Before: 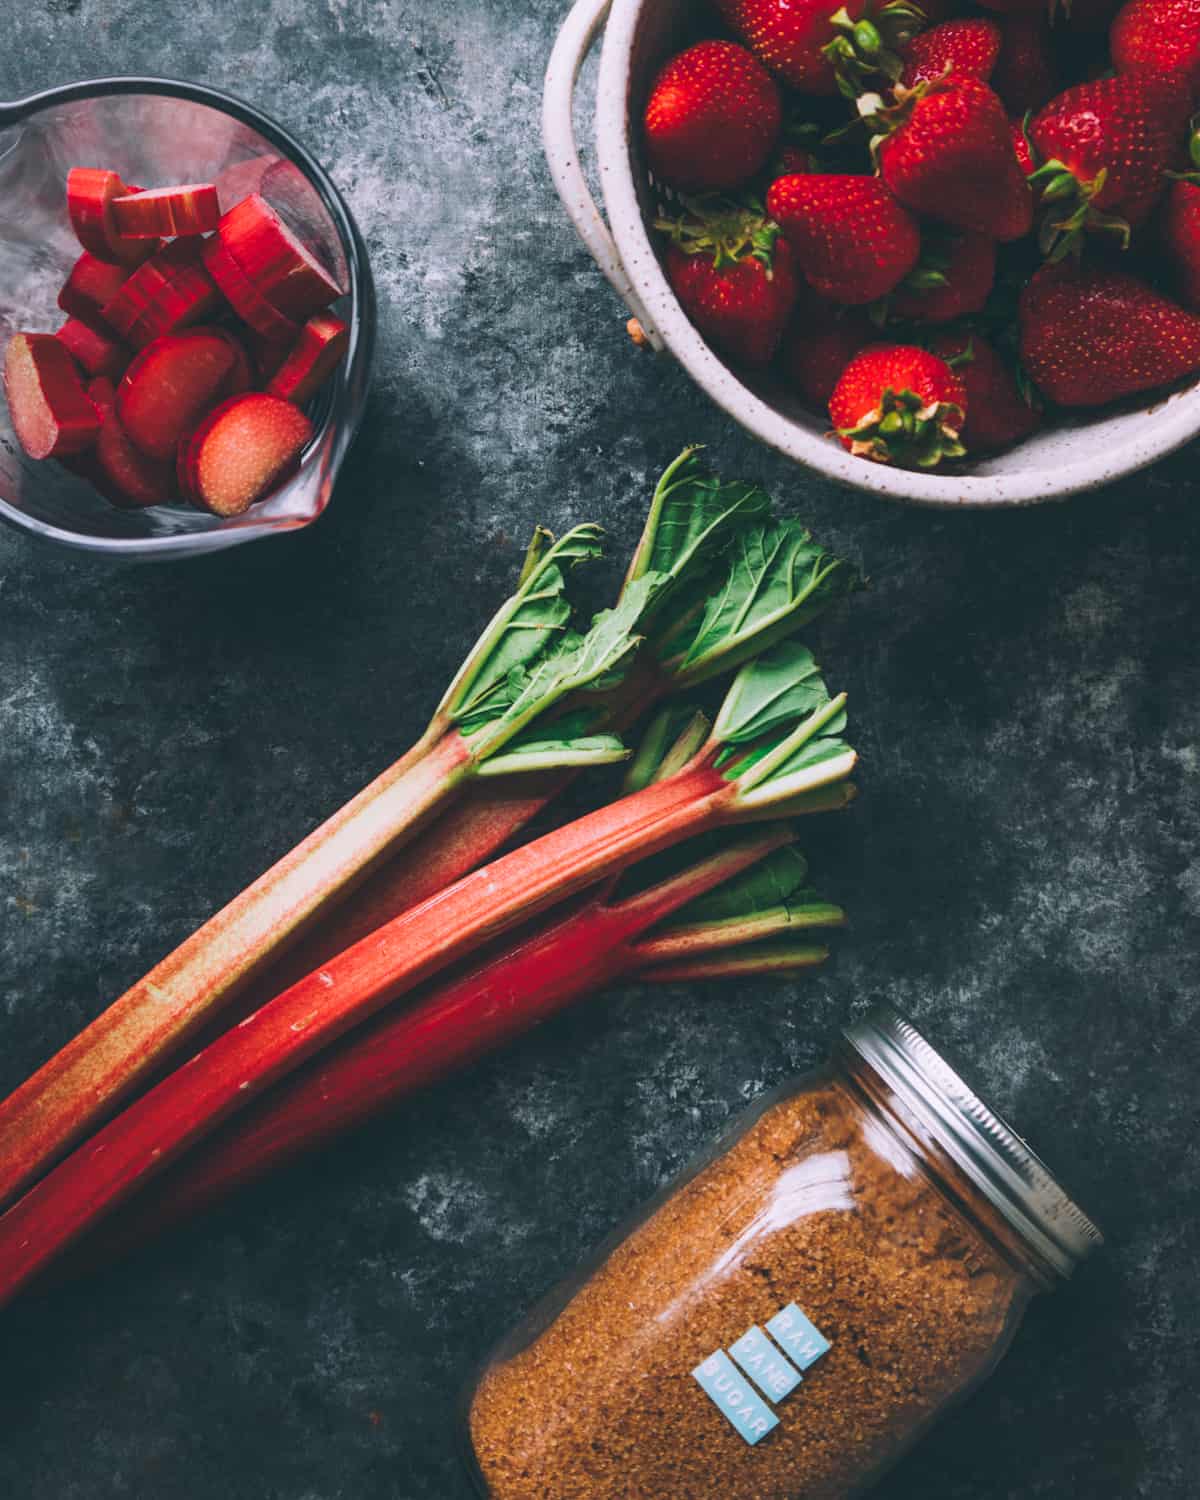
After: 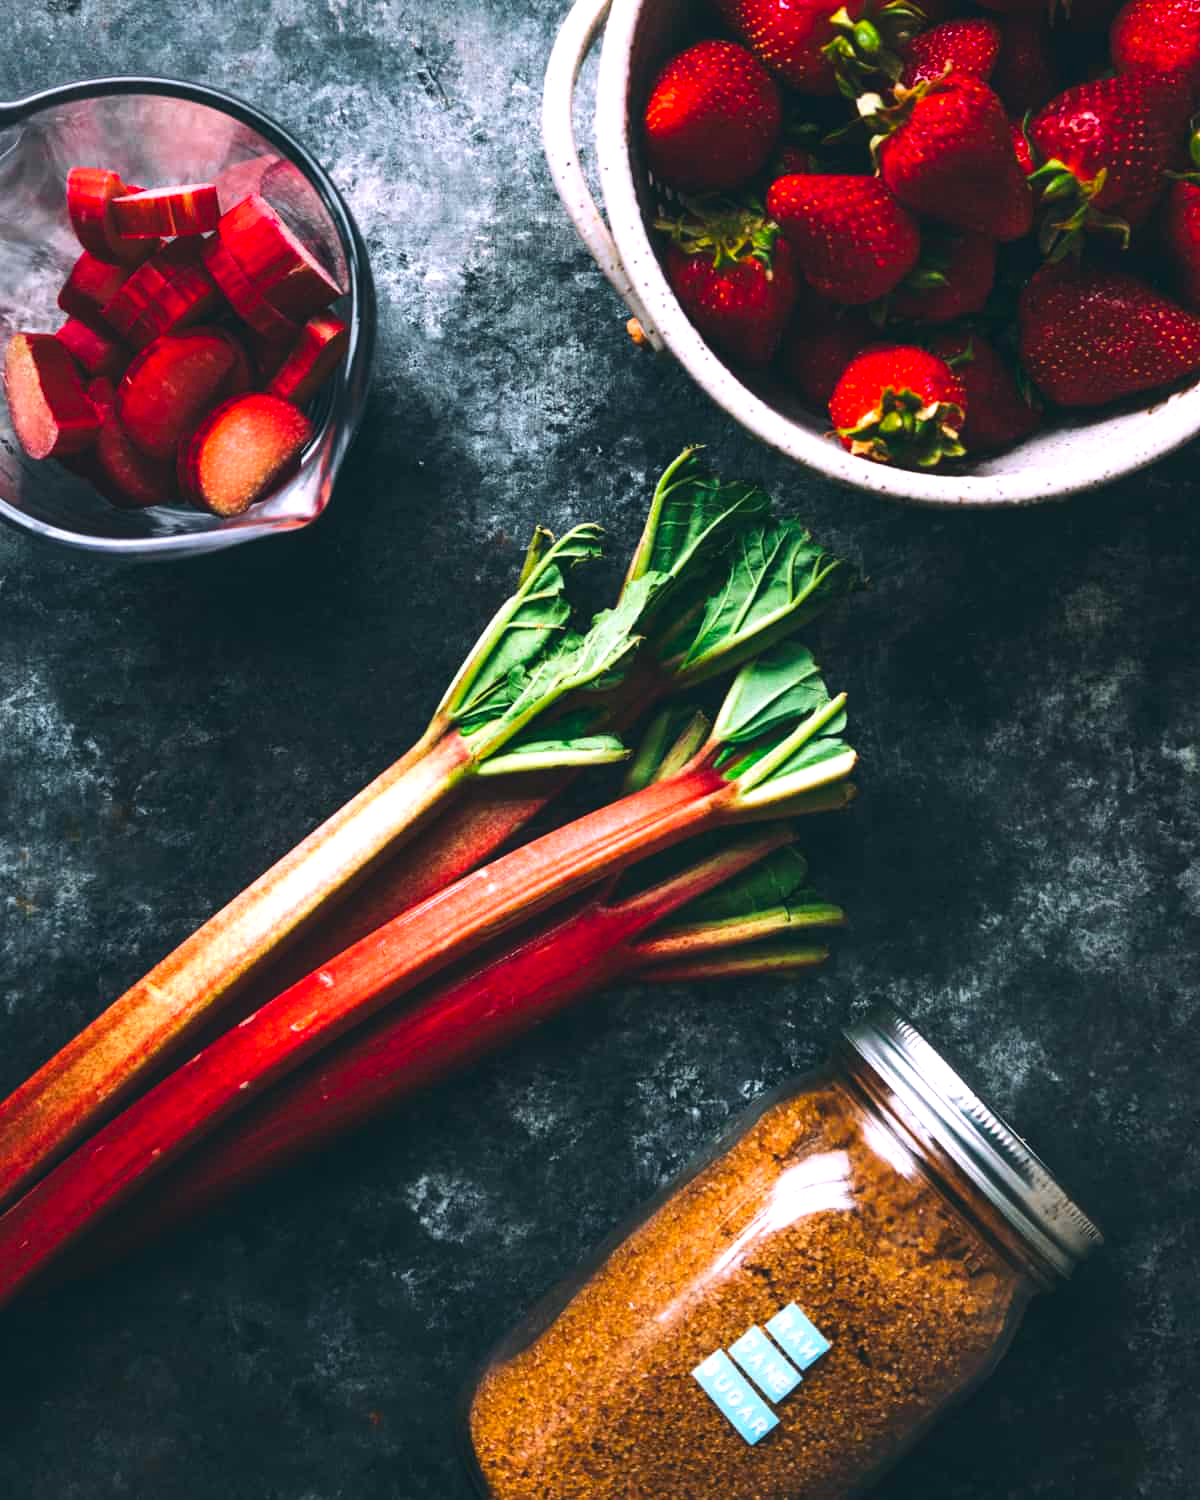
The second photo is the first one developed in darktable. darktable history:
color balance rgb: perceptual saturation grading › global saturation 20%, global vibrance 20%
tone equalizer: -8 EV -0.75 EV, -7 EV -0.7 EV, -6 EV -0.6 EV, -5 EV -0.4 EV, -3 EV 0.4 EV, -2 EV 0.6 EV, -1 EV 0.7 EV, +0 EV 0.75 EV, edges refinement/feathering 500, mask exposure compensation -1.57 EV, preserve details no
